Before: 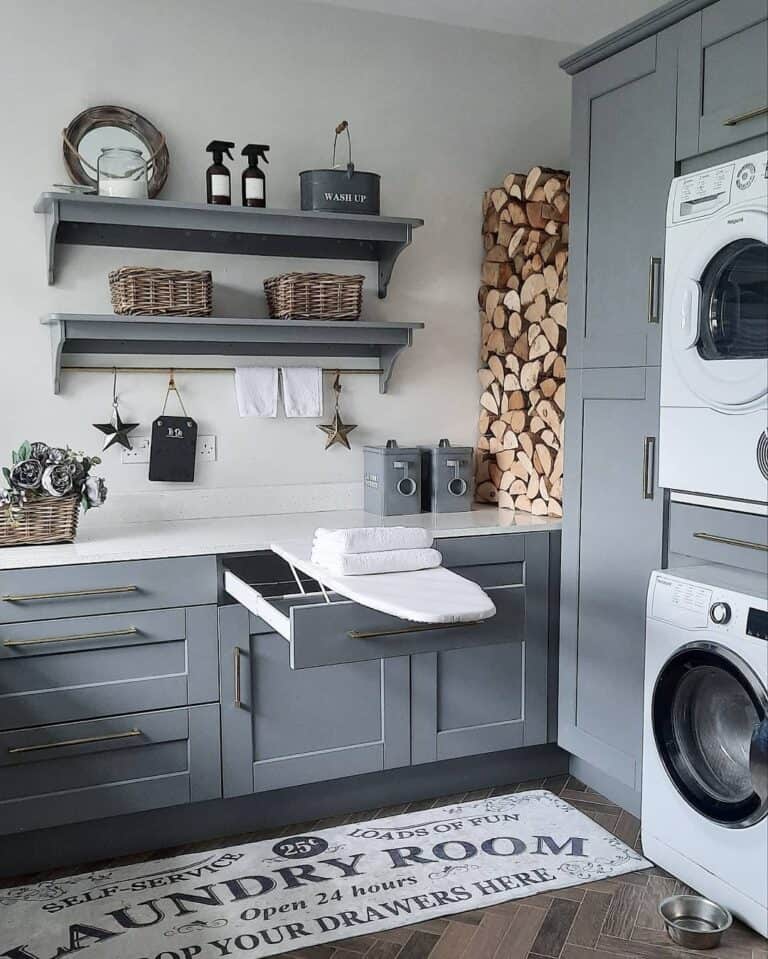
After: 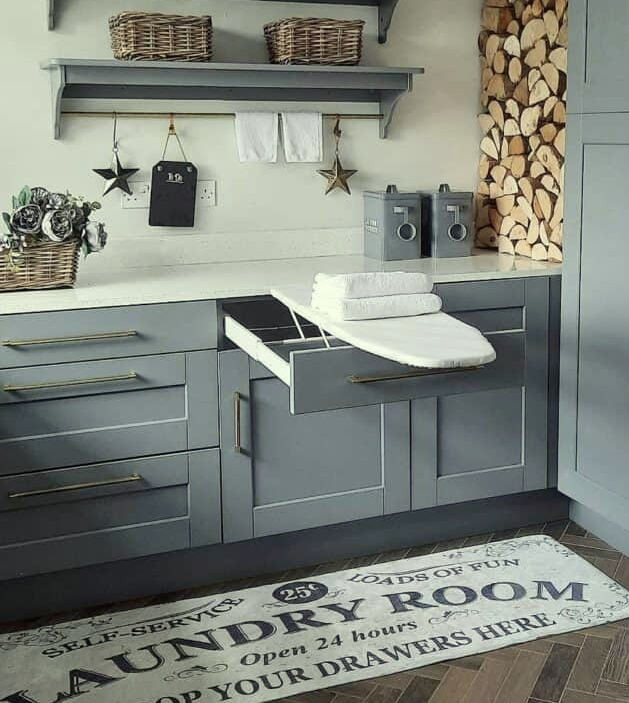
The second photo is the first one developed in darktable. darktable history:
color correction: highlights a* -5.79, highlights b* 11.1
crop: top 26.644%, right 17.984%
